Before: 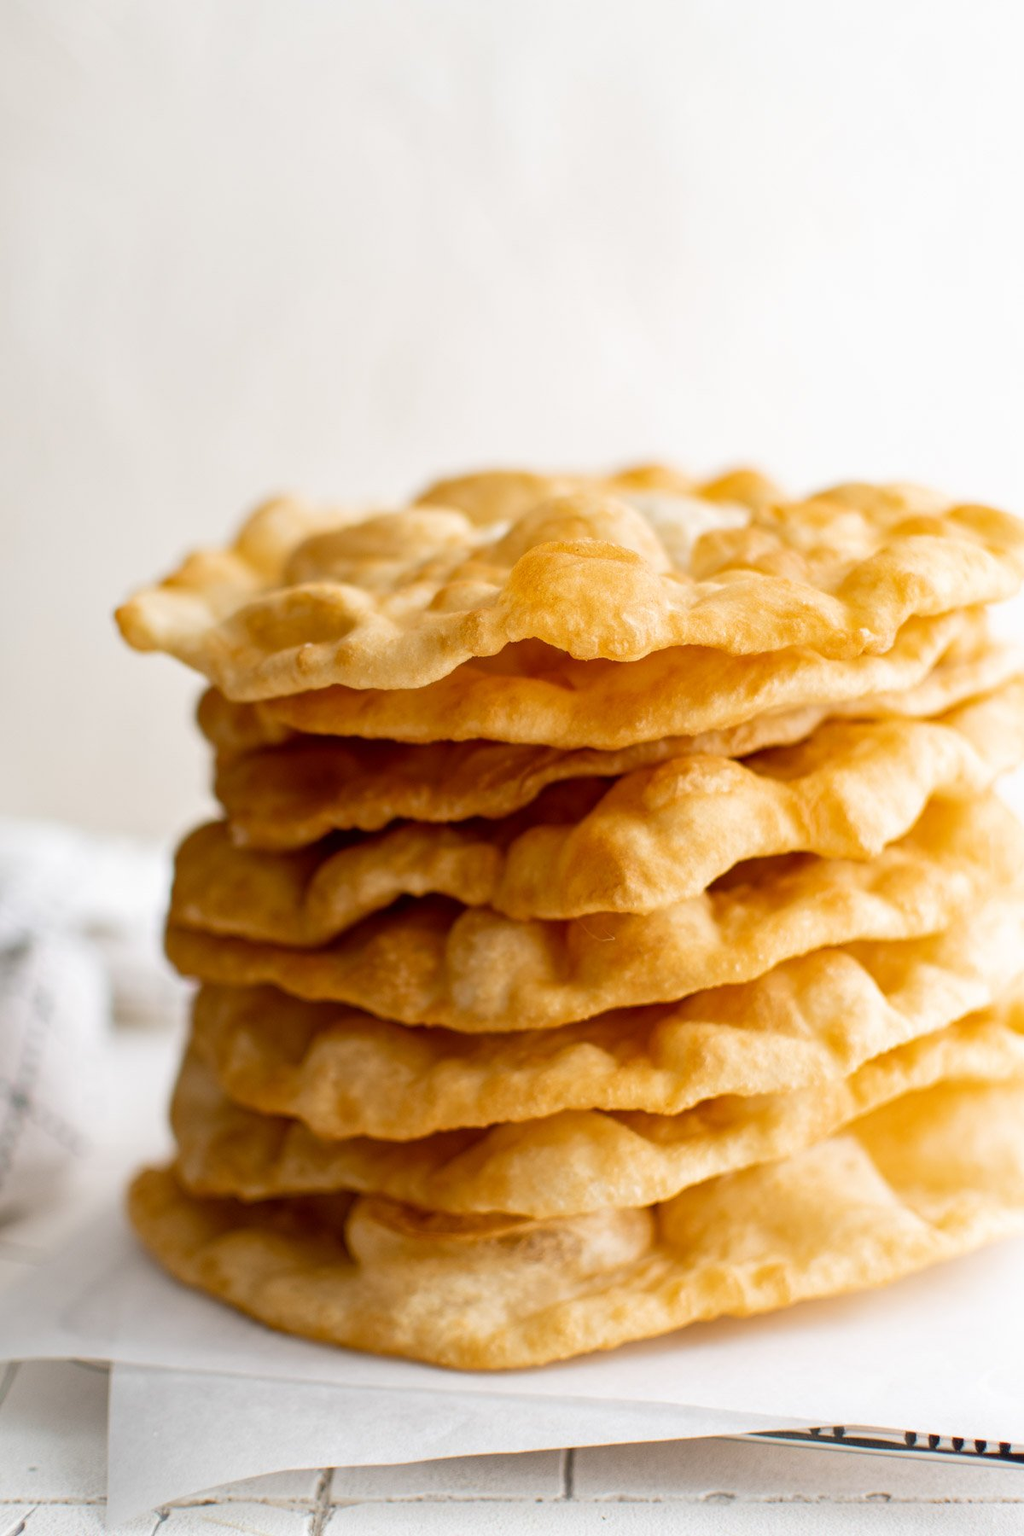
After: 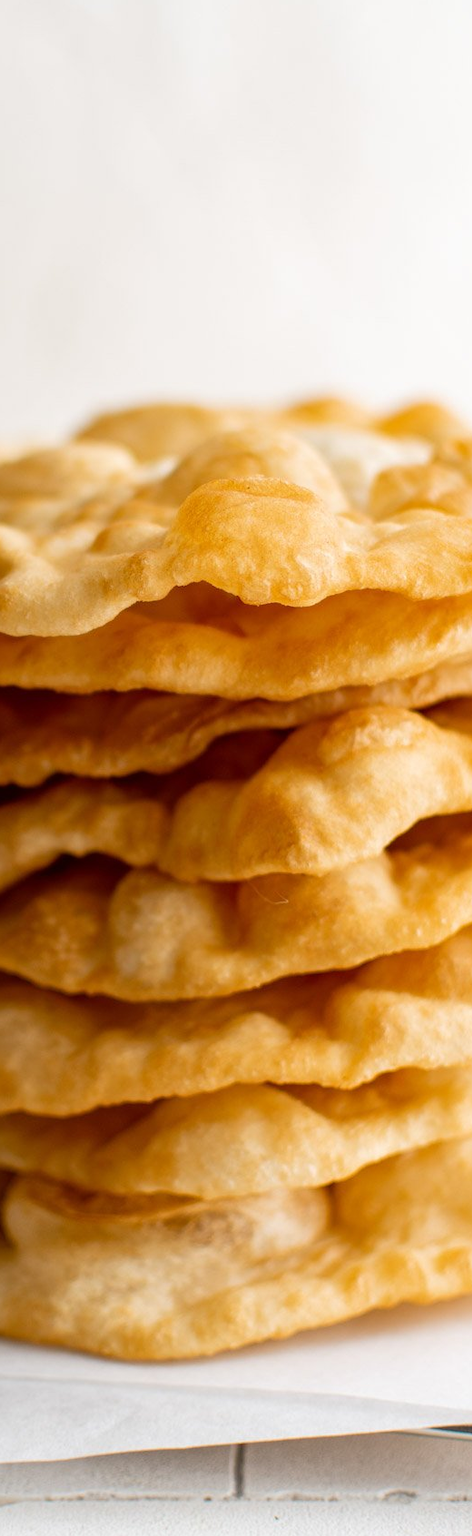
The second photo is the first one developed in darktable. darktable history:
crop: left 33.621%, top 5.985%, right 22.949%
